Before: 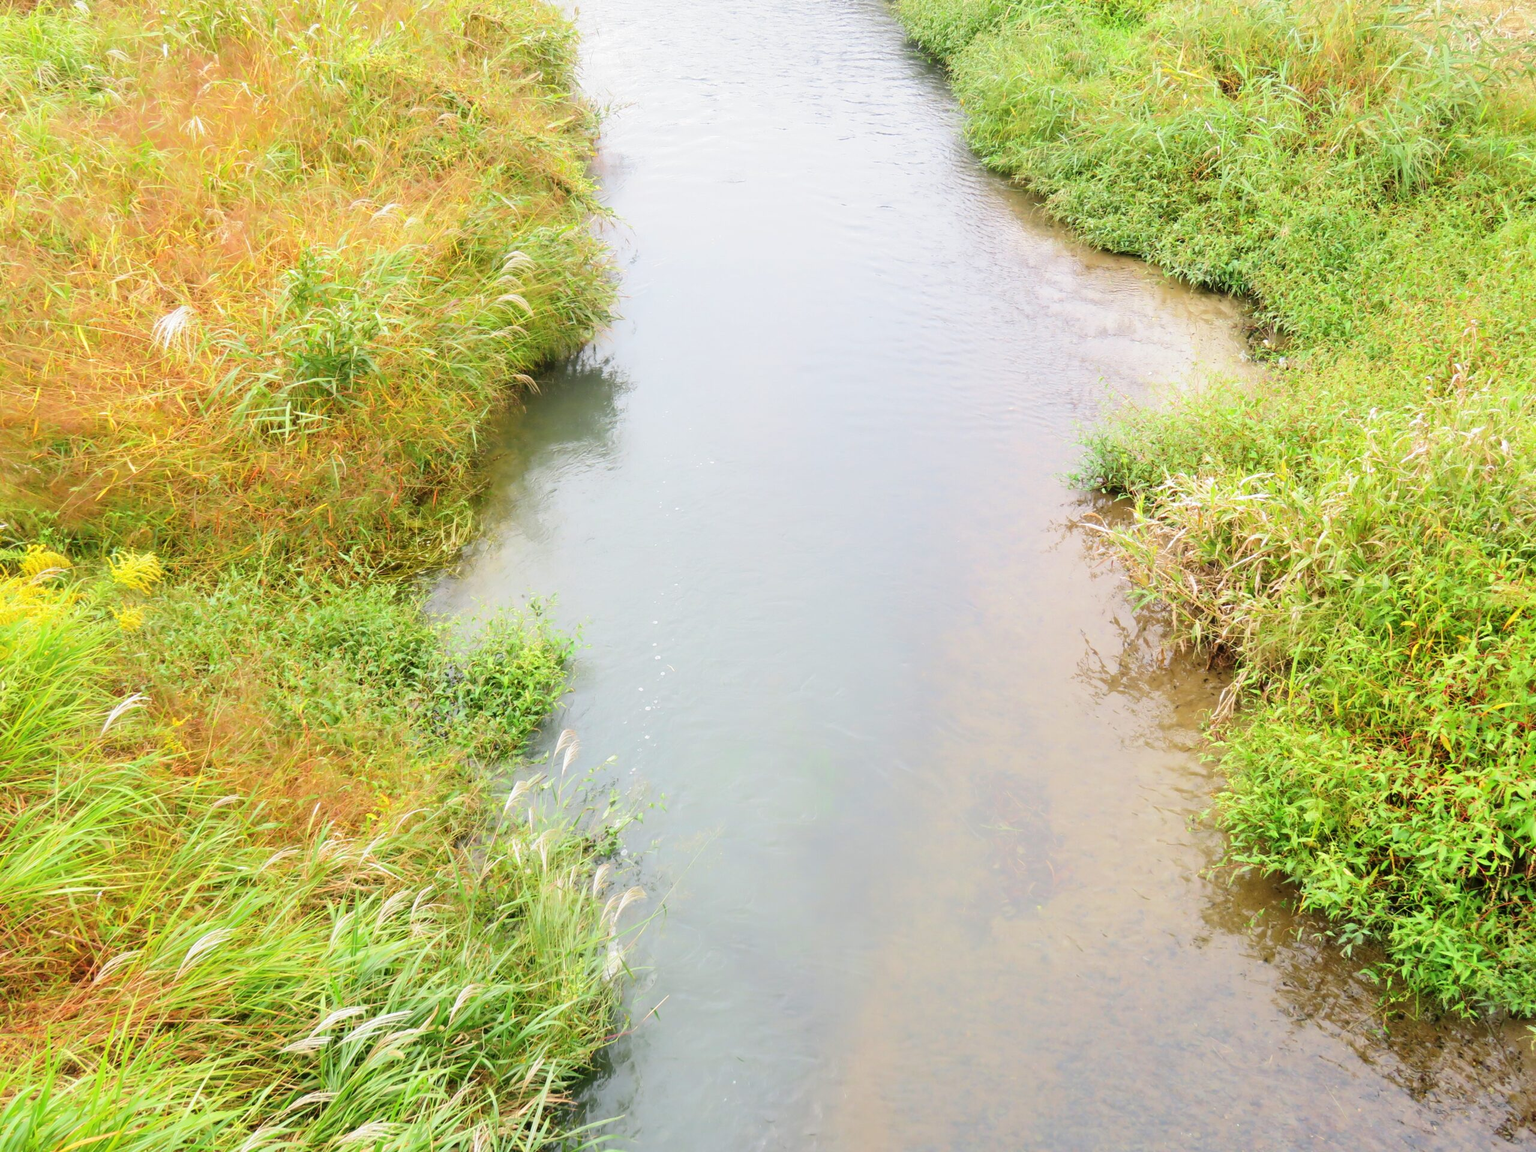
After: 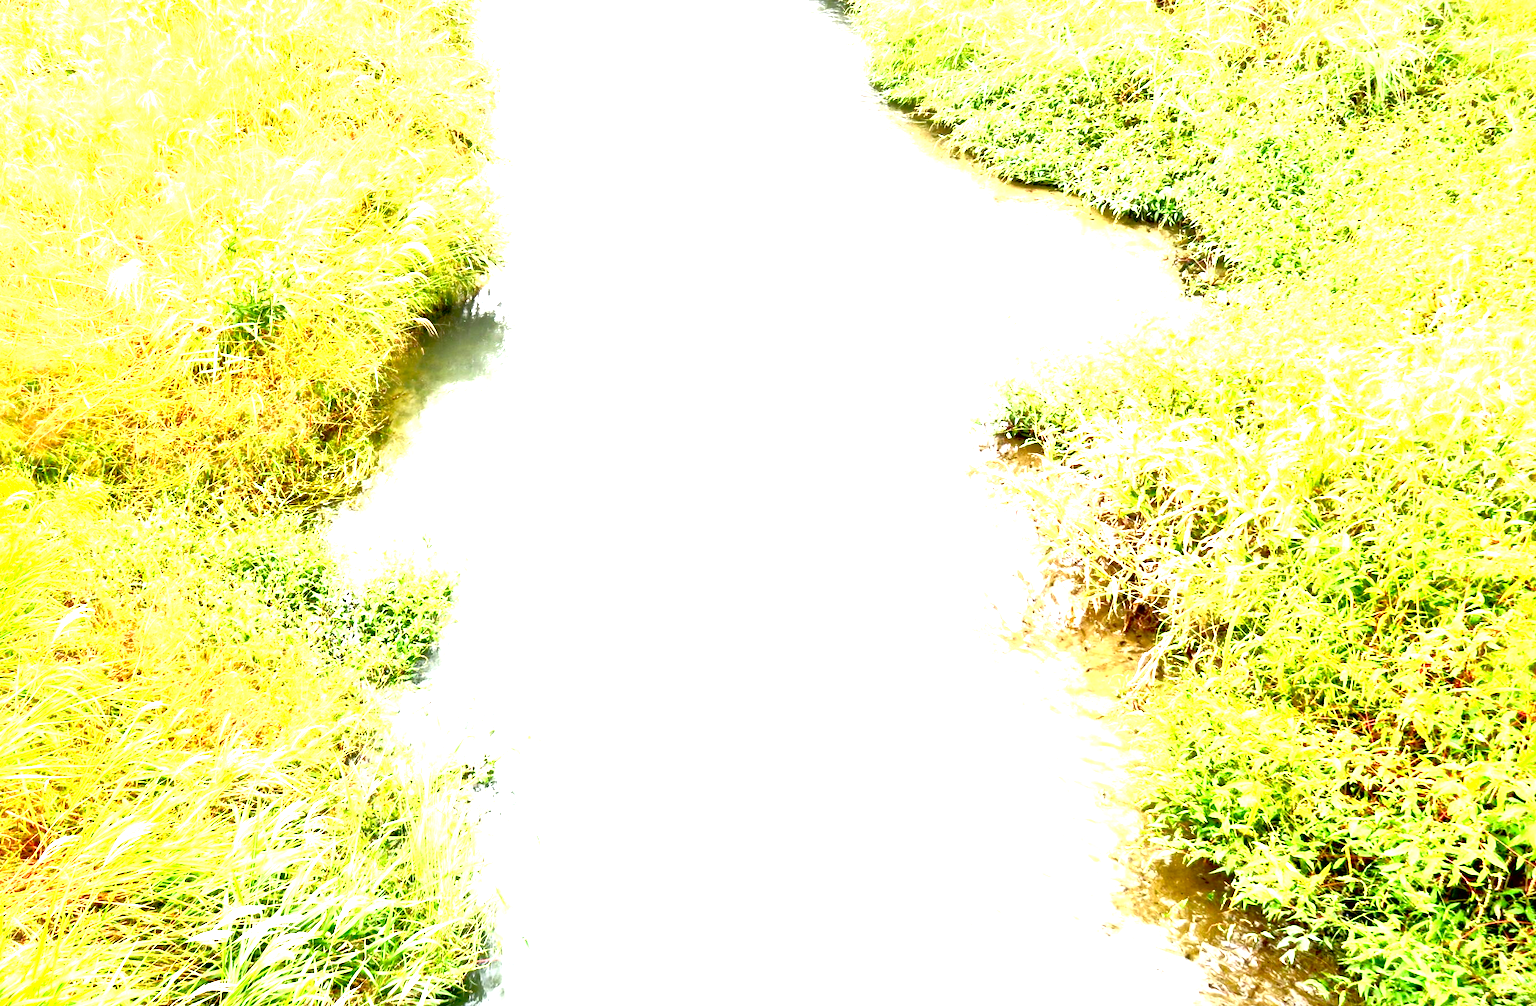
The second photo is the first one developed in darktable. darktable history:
local contrast: mode bilateral grid, contrast 44, coarseness 69, detail 214%, midtone range 0.2
rotate and perspective: rotation 1.69°, lens shift (vertical) -0.023, lens shift (horizontal) -0.291, crop left 0.025, crop right 0.988, crop top 0.092, crop bottom 0.842
exposure: black level correction 0.016, exposure 1.774 EV, compensate highlight preservation false
